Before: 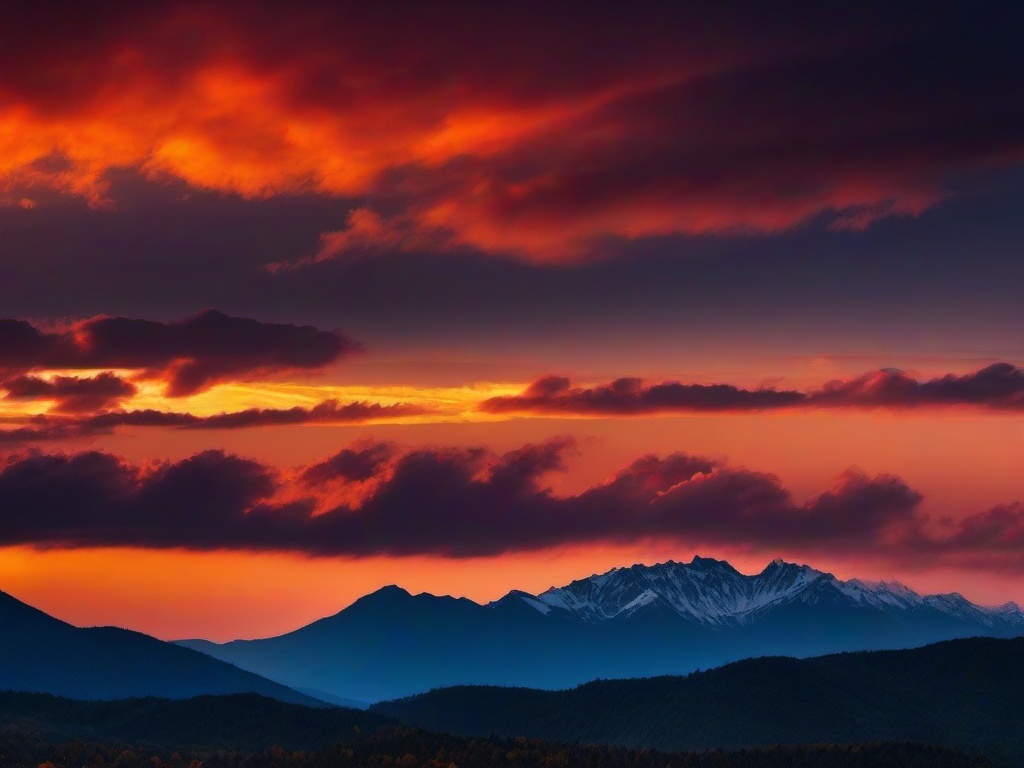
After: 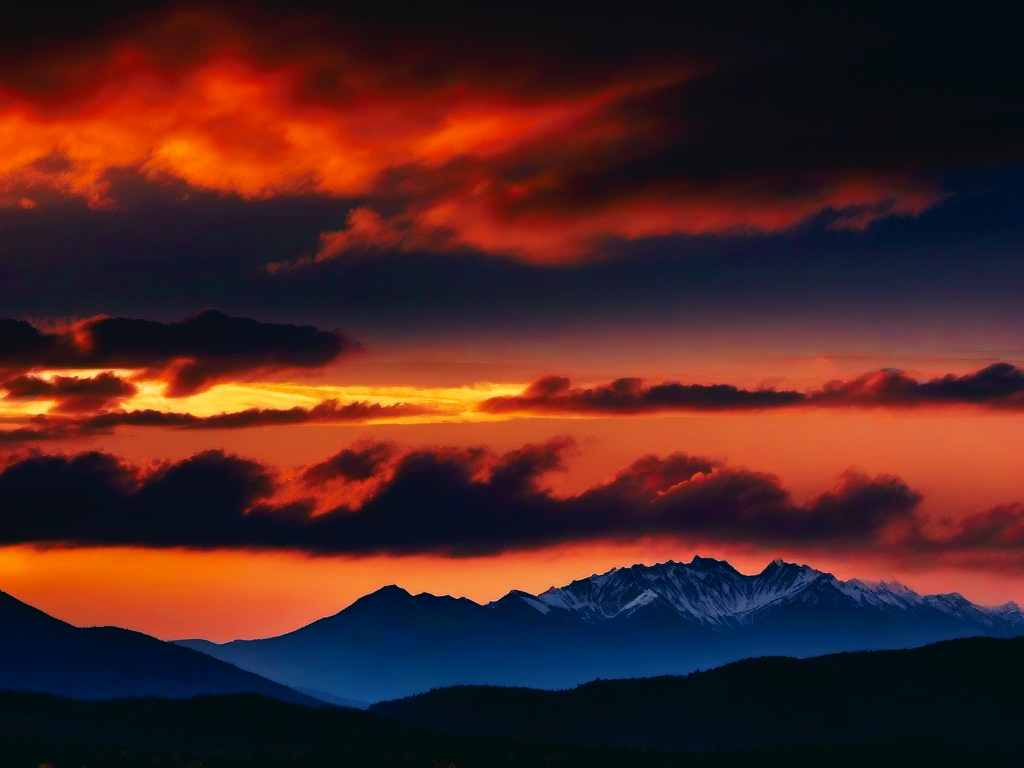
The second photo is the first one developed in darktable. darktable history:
tone curve: curves: ch0 [(0, 0) (0.003, 0.007) (0.011, 0.01) (0.025, 0.018) (0.044, 0.028) (0.069, 0.034) (0.1, 0.04) (0.136, 0.051) (0.177, 0.104) (0.224, 0.161) (0.277, 0.234) (0.335, 0.316) (0.399, 0.41) (0.468, 0.487) (0.543, 0.577) (0.623, 0.679) (0.709, 0.769) (0.801, 0.854) (0.898, 0.922) (1, 1)], preserve colors none
color look up table: target L [99.48, 92.93, 94.28, 92.33, 91.35, 84.34, 73.28, 67.93, 58.63, 47.87, 25.83, 14.41, 200.63, 94.95, 86, 75.58, 66.47, 59.47, 51.1, 52.91, 55.4, 47.5, 36.68, 33.56, 30.6, 32.34, 18.08, 76.38, 69.52, 69.75, 63.81, 65.22, 56.75, 48.71, 49.54, 40.44, 31.9, 30.81, 27.59, 15.51, 10.86, 15.04, 4.21, 84.68, 81.32, 65.51, 54.15, 46.16, 25.51], target a [-11.33, -23.57, -15.36, -28.37, -15.22, -27.11, -44.24, -19.5, -5.905, -38.33, -20.95, -21.49, 0, 0.843, 11.54, 5.996, 34.22, 38.59, 67.71, 36.94, 6.594, 64.83, 27.43, 43.81, 5.28, 0.429, 19.61, 31.24, 25.46, 42.81, 9.022, 62.63, 61.4, 20.25, 39.67, 33.67, 13.1, 45.3, 33.52, 8.525, -13.98, 26.06, 21.39, 2.652, -22.94, -19.43, -0.886, -22.41, -6.974], target b [27.59, 38.09, 61.45, 19.77, 10.43, 7.452, 44.02, 7.288, 19.73, 26.32, 18.83, 15.09, 0, 7.552, 29.6, 69.59, 46.55, 24.73, 50.59, 49.37, 44.28, 22.83, 29.85, 33.82, 2.991, 28.3, 29.21, -8.645, -34.02, -31.94, -3.624, -38.27, -17.24, -69.8, -27.85, 4.327, -20.88, -55.57, -14.14, -26.11, -4.51, -40.98, -23.53, -17.93, -15.47, -45.69, -39.75, -5.895, -13.67], num patches 49
